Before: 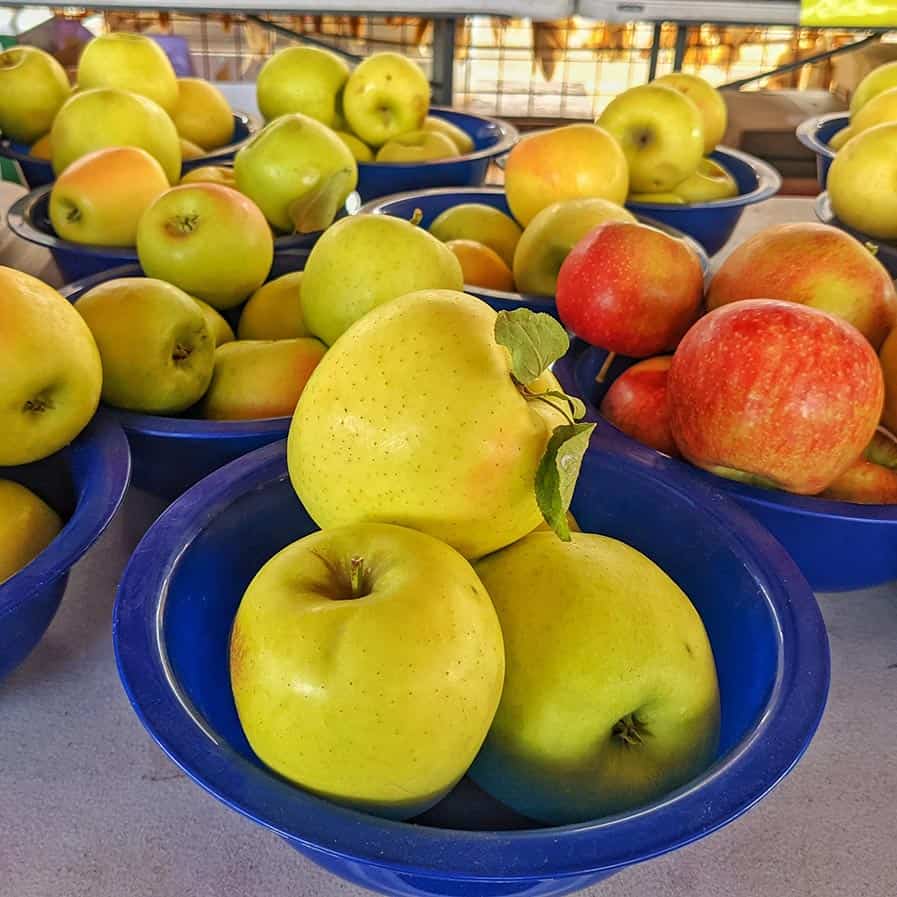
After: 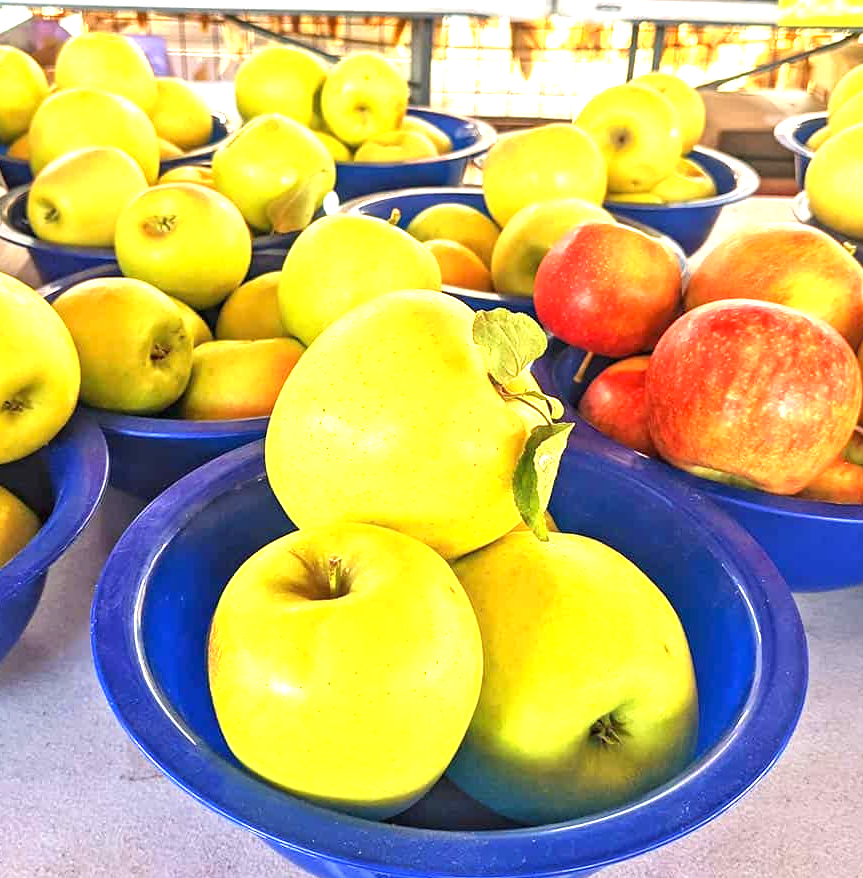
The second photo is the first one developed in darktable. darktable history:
exposure: black level correction 0, exposure 1.466 EV, compensate highlight preservation false
crop and rotate: left 2.497%, right 1.251%, bottom 2.04%
